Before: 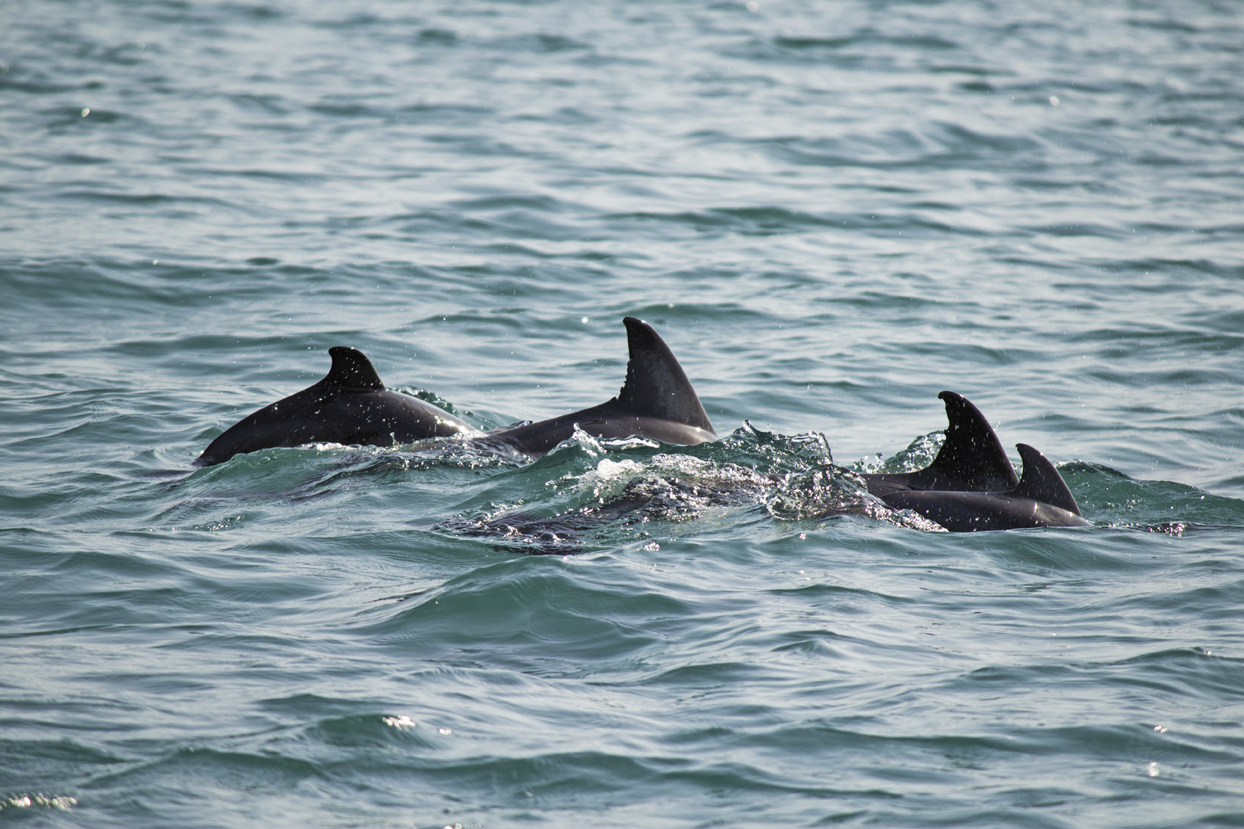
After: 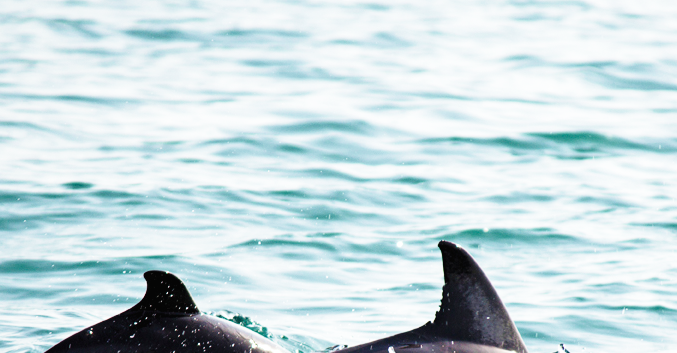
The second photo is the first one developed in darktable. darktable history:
contrast brightness saturation: contrast 0.014, saturation -0.058
crop: left 14.876%, top 9.272%, right 30.7%, bottom 48.084%
base curve: curves: ch0 [(0, 0.003) (0.001, 0.002) (0.006, 0.004) (0.02, 0.022) (0.048, 0.086) (0.094, 0.234) (0.162, 0.431) (0.258, 0.629) (0.385, 0.8) (0.548, 0.918) (0.751, 0.988) (1, 1)], preserve colors none
